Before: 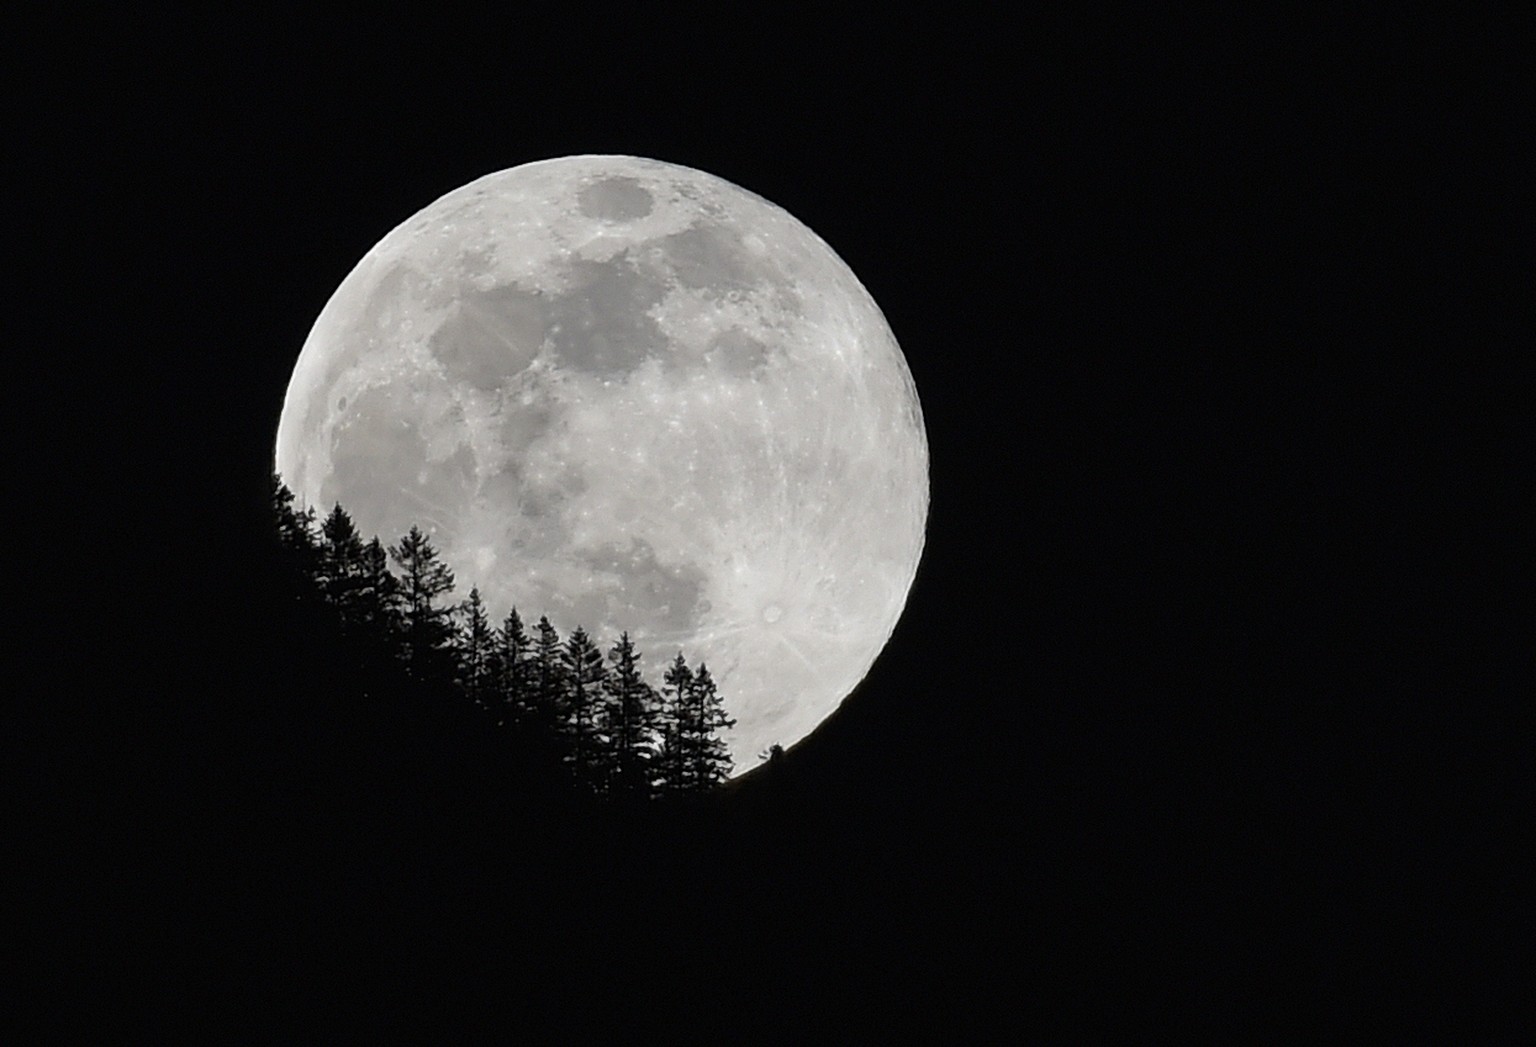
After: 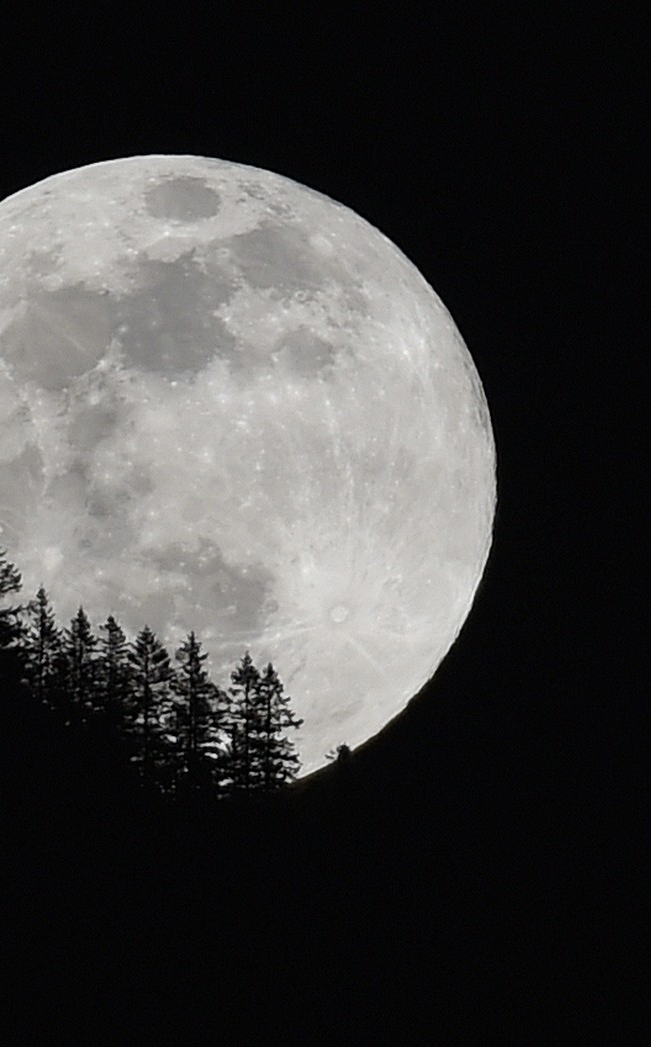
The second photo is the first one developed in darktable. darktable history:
crop: left 28.22%, right 29.373%
color correction: highlights b* -0.059, saturation 0.861
